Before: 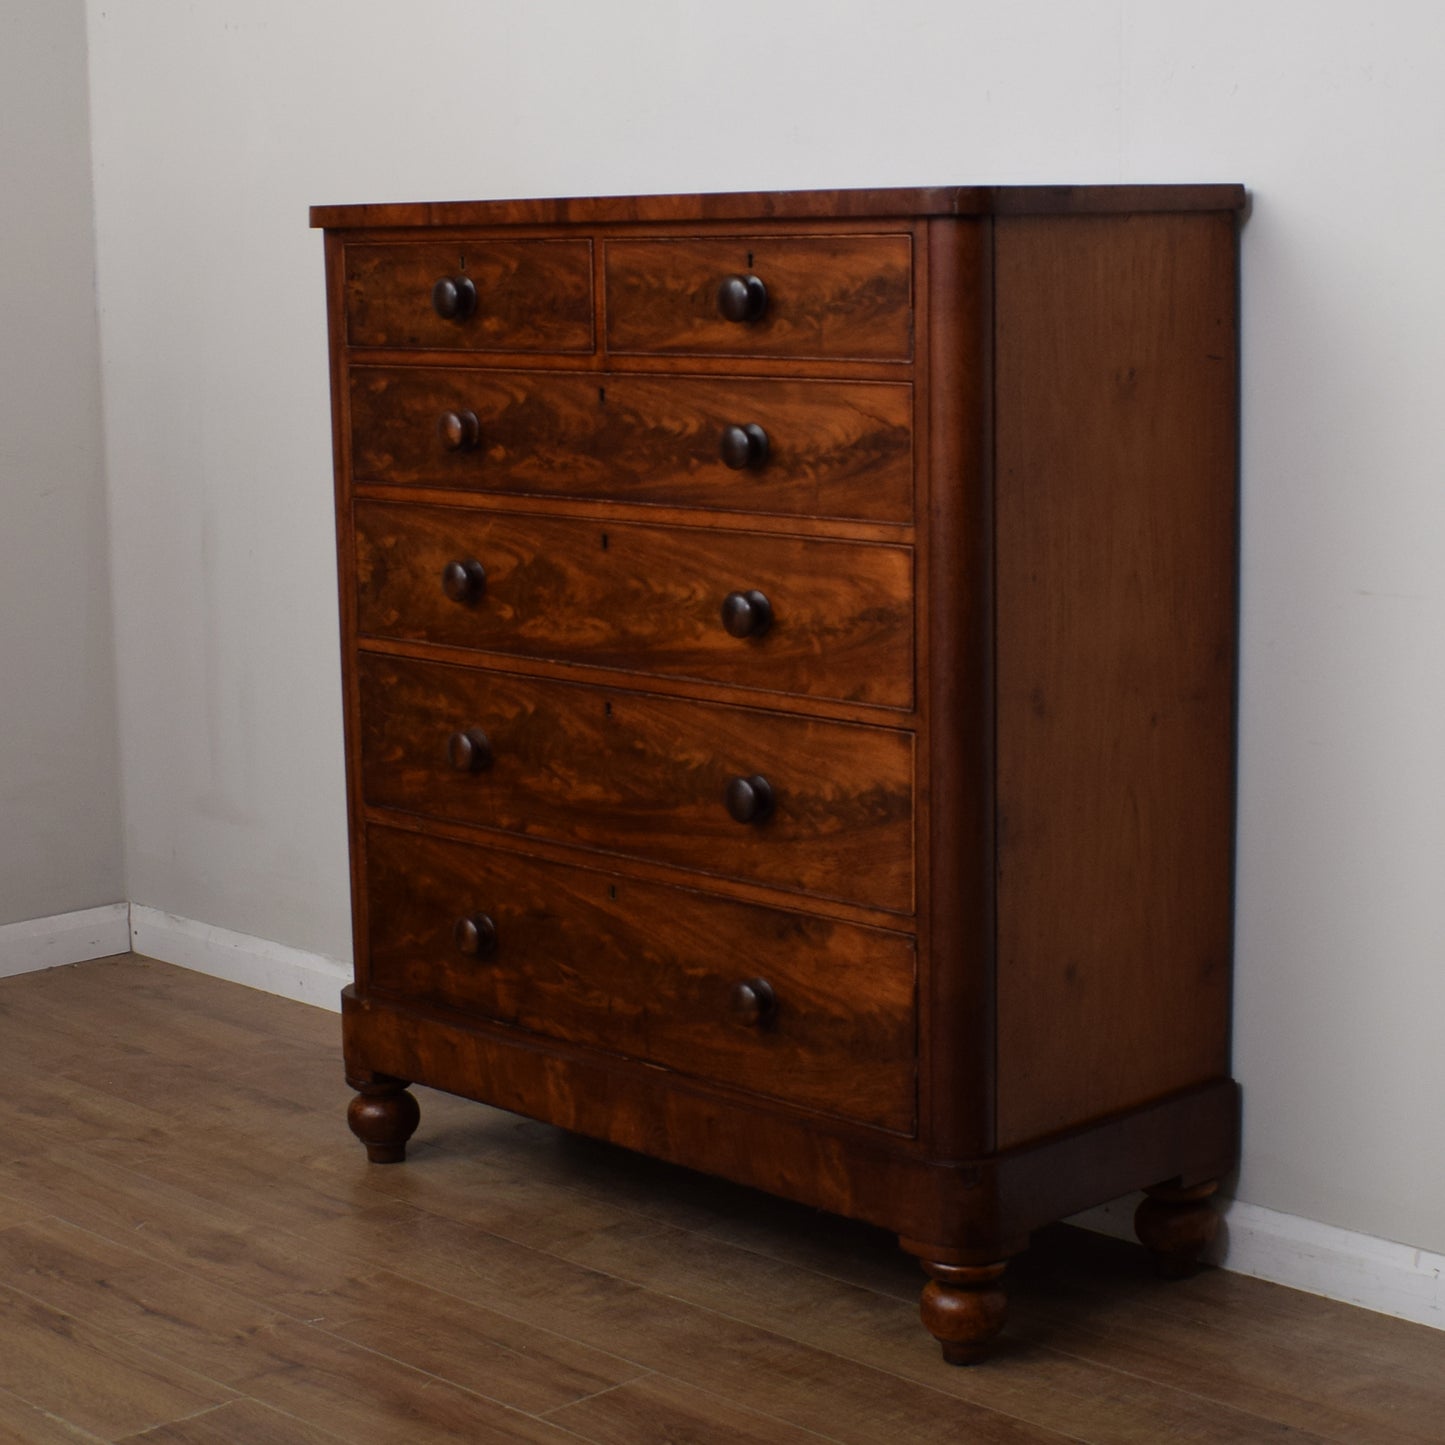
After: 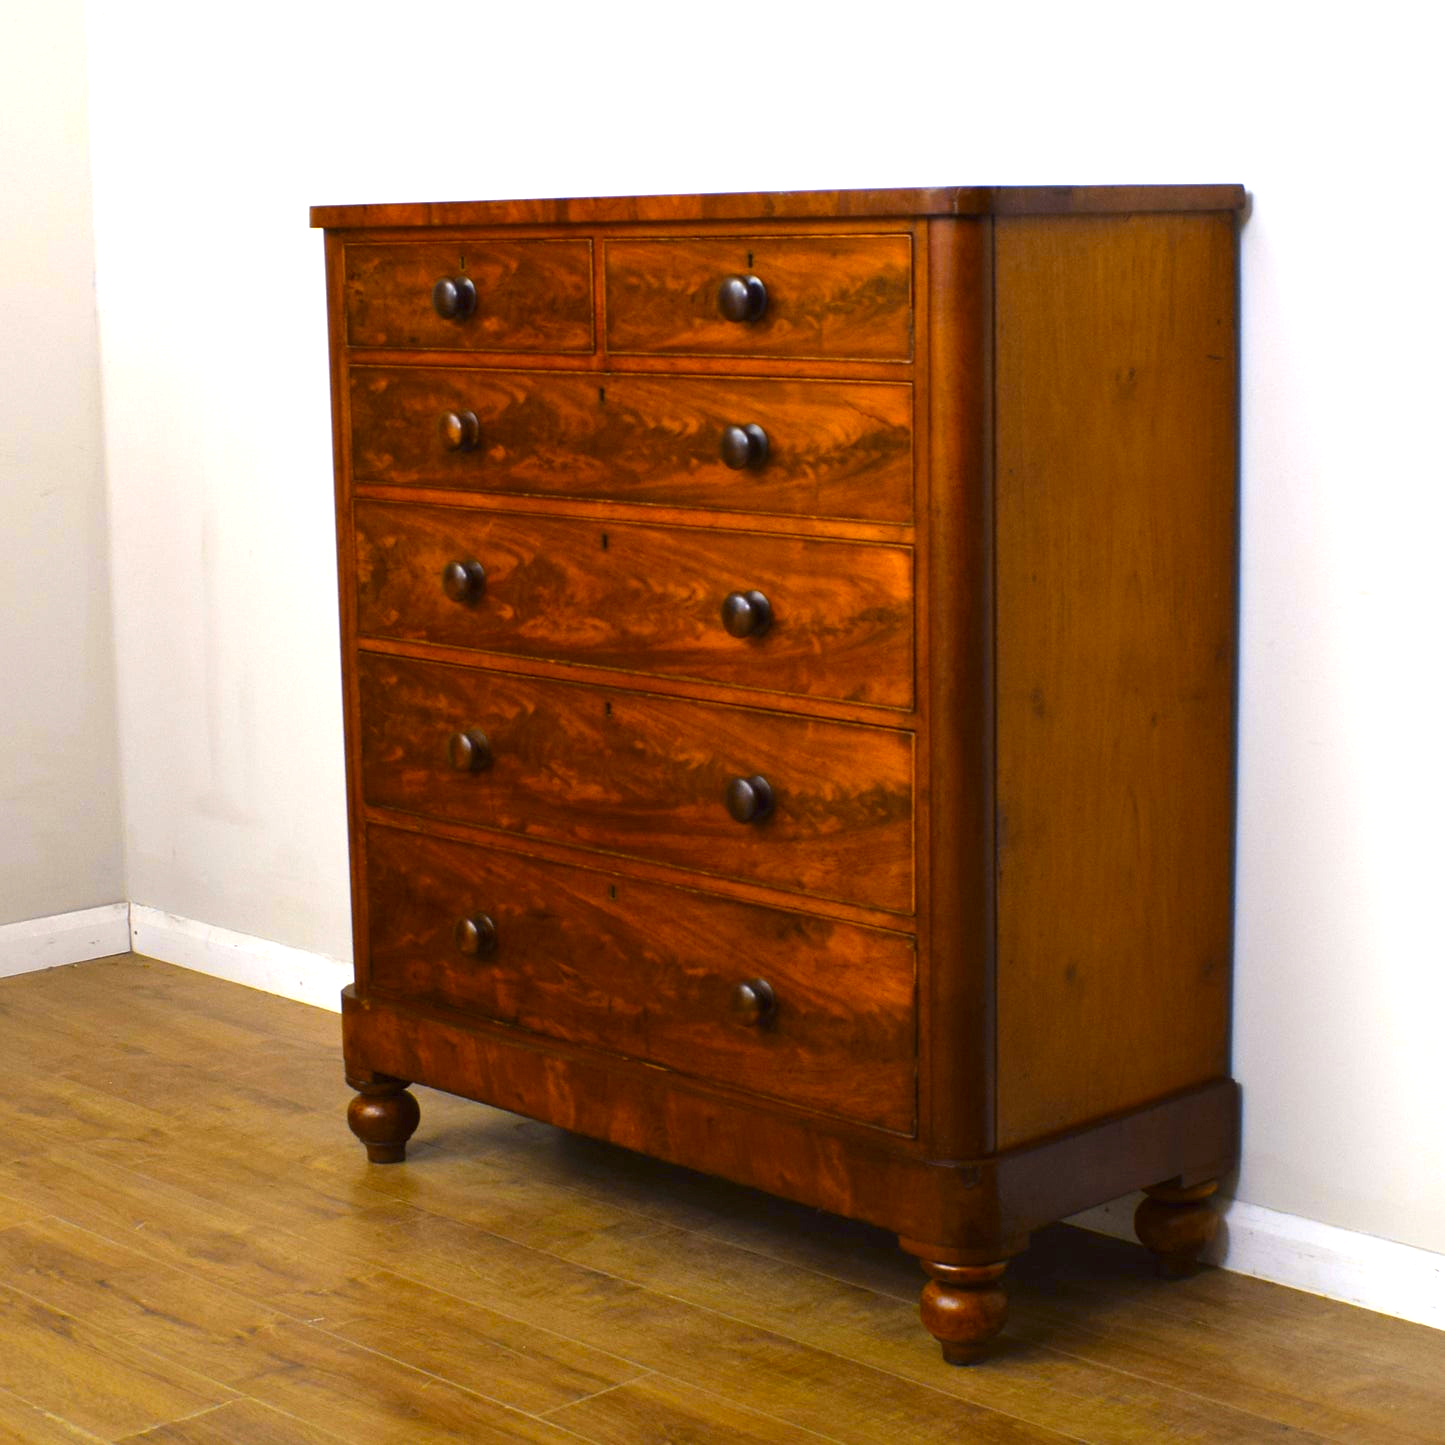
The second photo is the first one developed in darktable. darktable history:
color contrast: green-magenta contrast 1.12, blue-yellow contrast 1.95, unbound 0
exposure: black level correction 0, exposure 1.45 EV, compensate exposure bias true, compensate highlight preservation false
